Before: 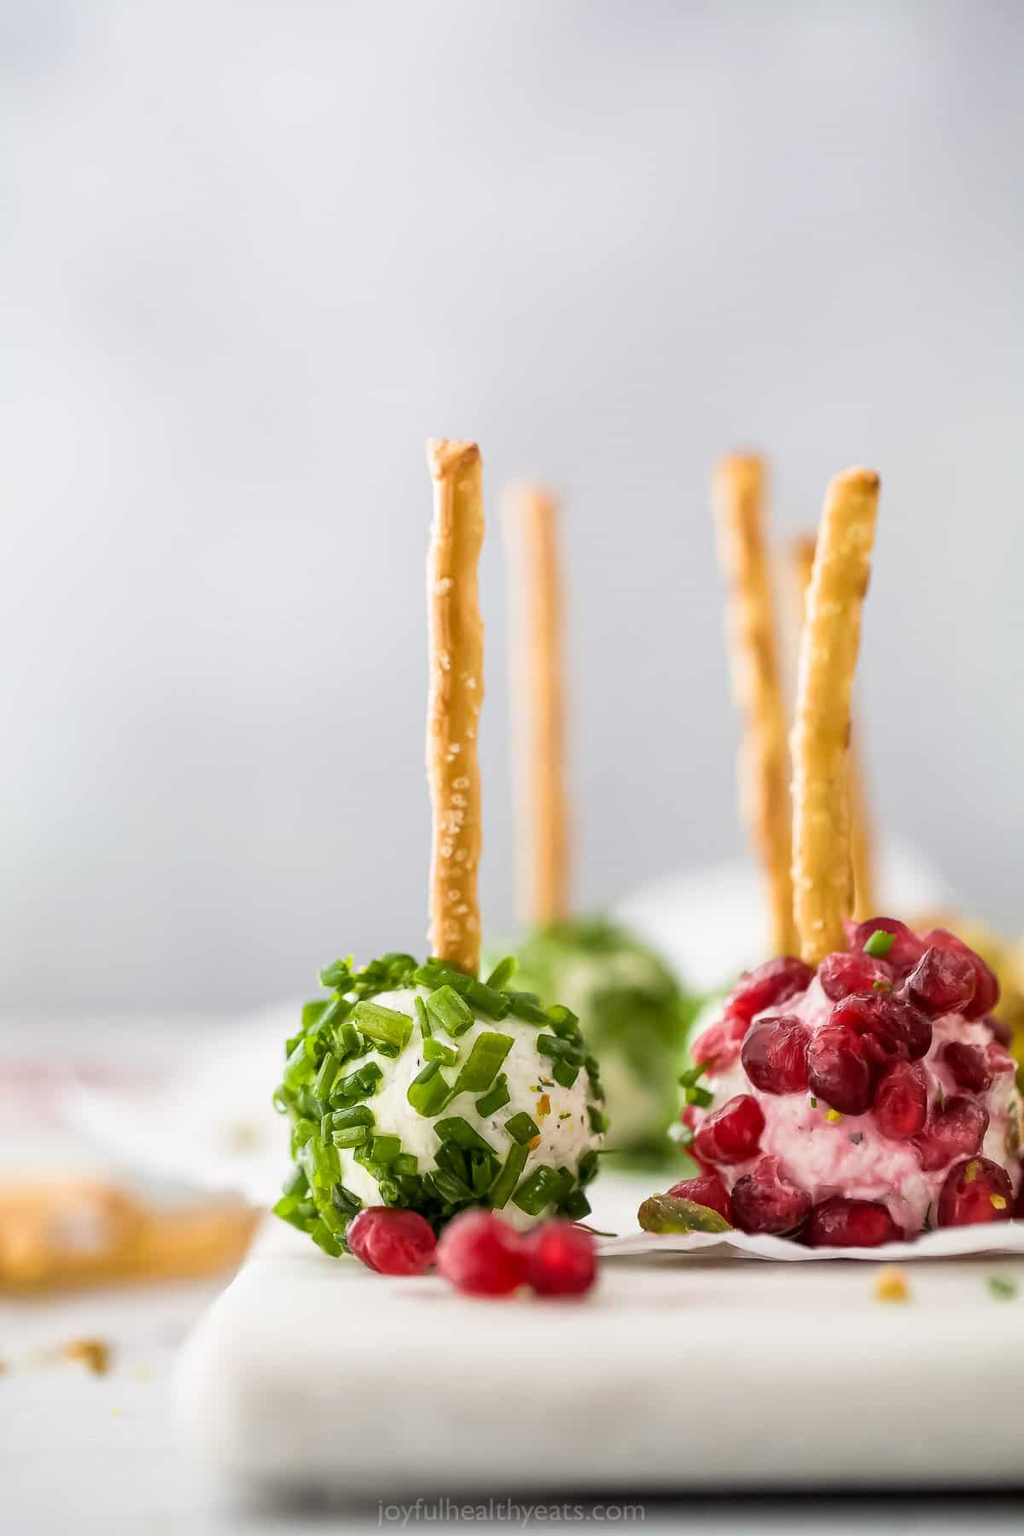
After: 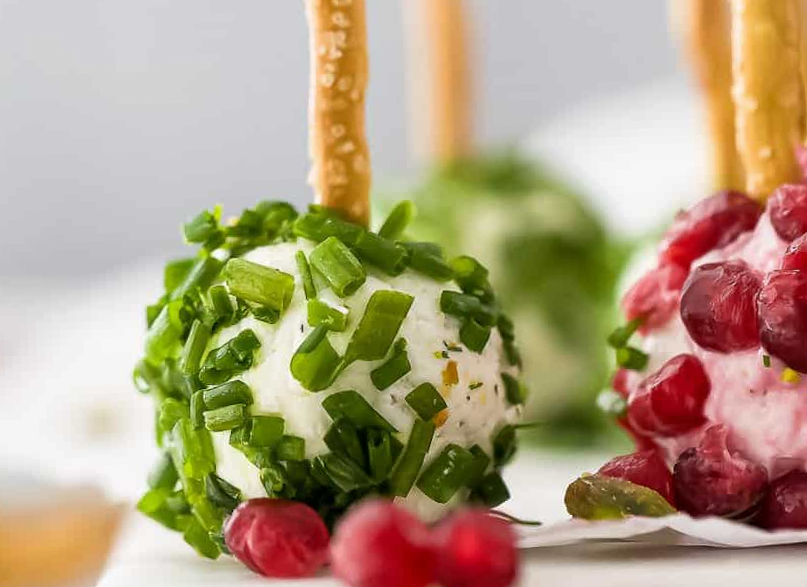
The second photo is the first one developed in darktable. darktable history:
crop: left 18.091%, top 51.13%, right 17.525%, bottom 16.85%
rotate and perspective: rotation -1.75°, automatic cropping off
base curve: curves: ch0 [(0, 0) (0.303, 0.277) (1, 1)]
